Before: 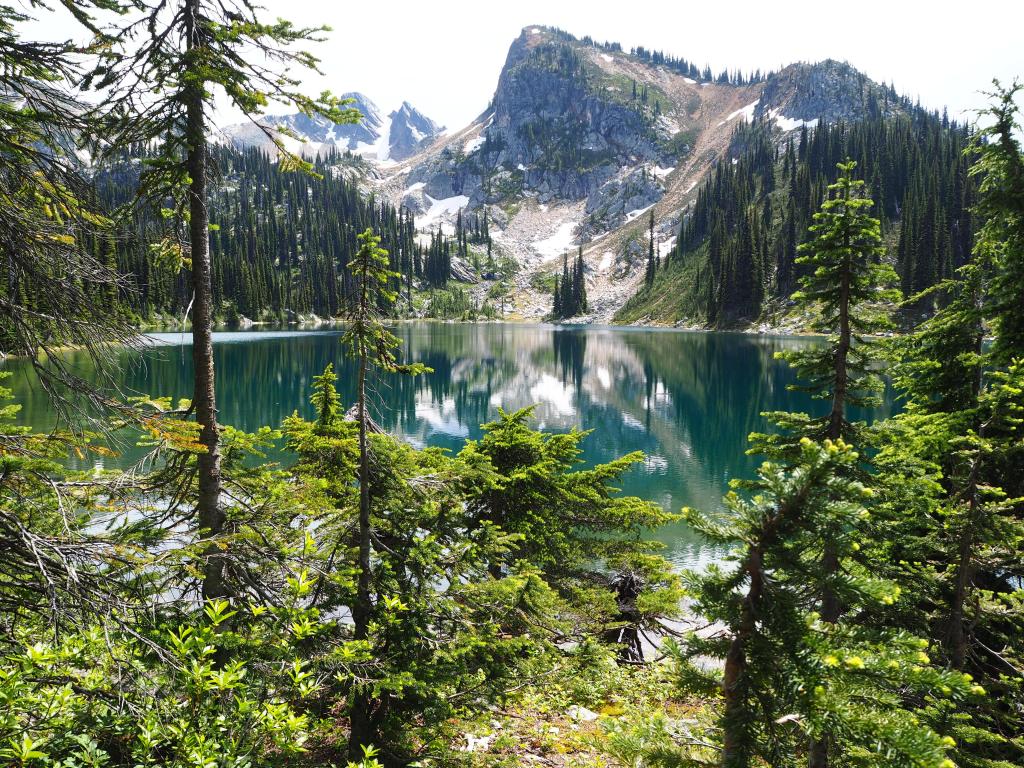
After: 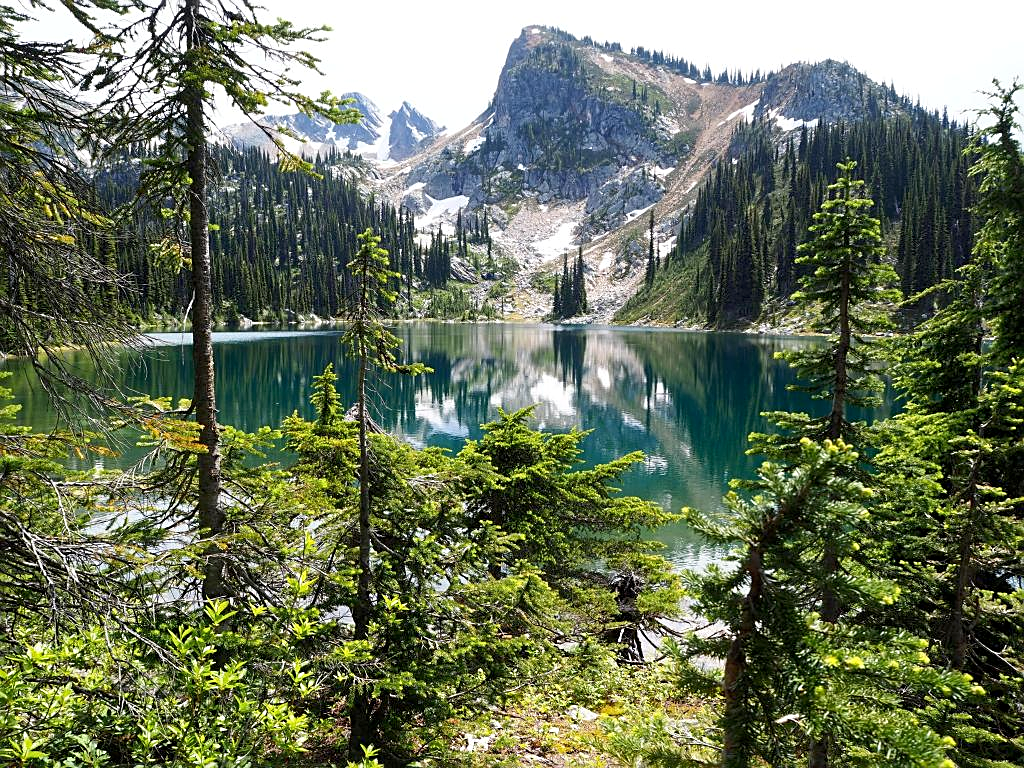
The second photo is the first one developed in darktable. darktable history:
exposure: black level correction 0.004, exposure 0.014 EV, compensate highlight preservation false
sharpen: on, module defaults
